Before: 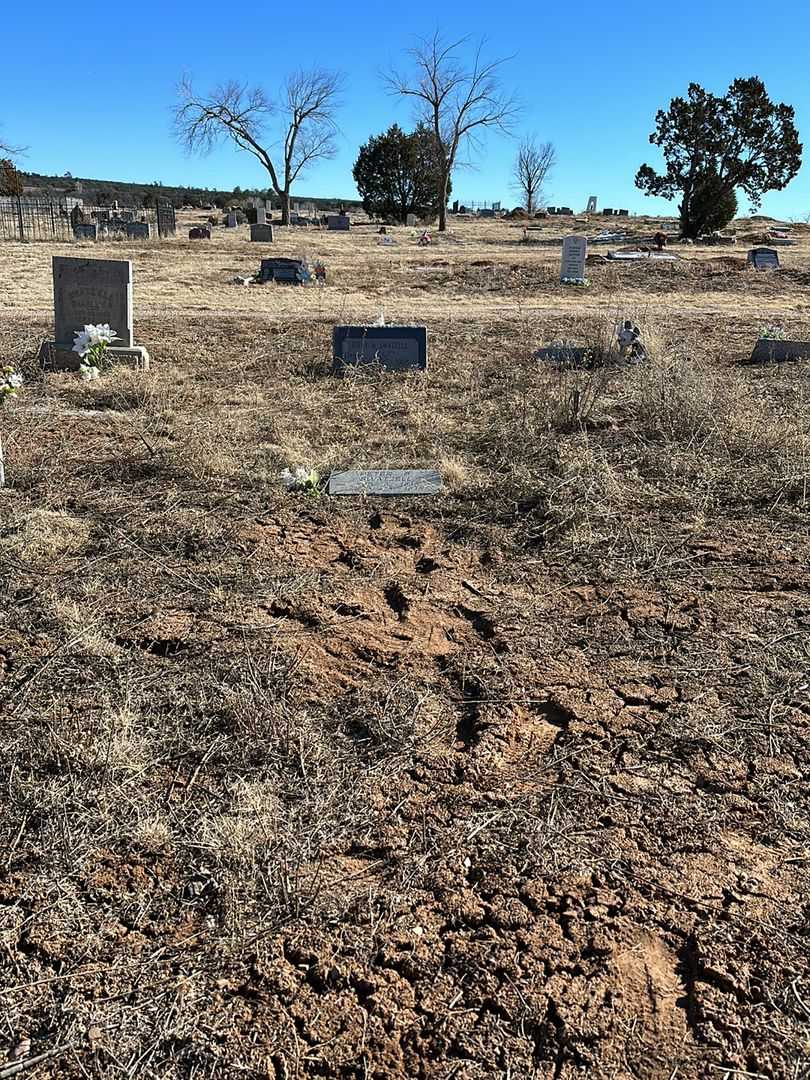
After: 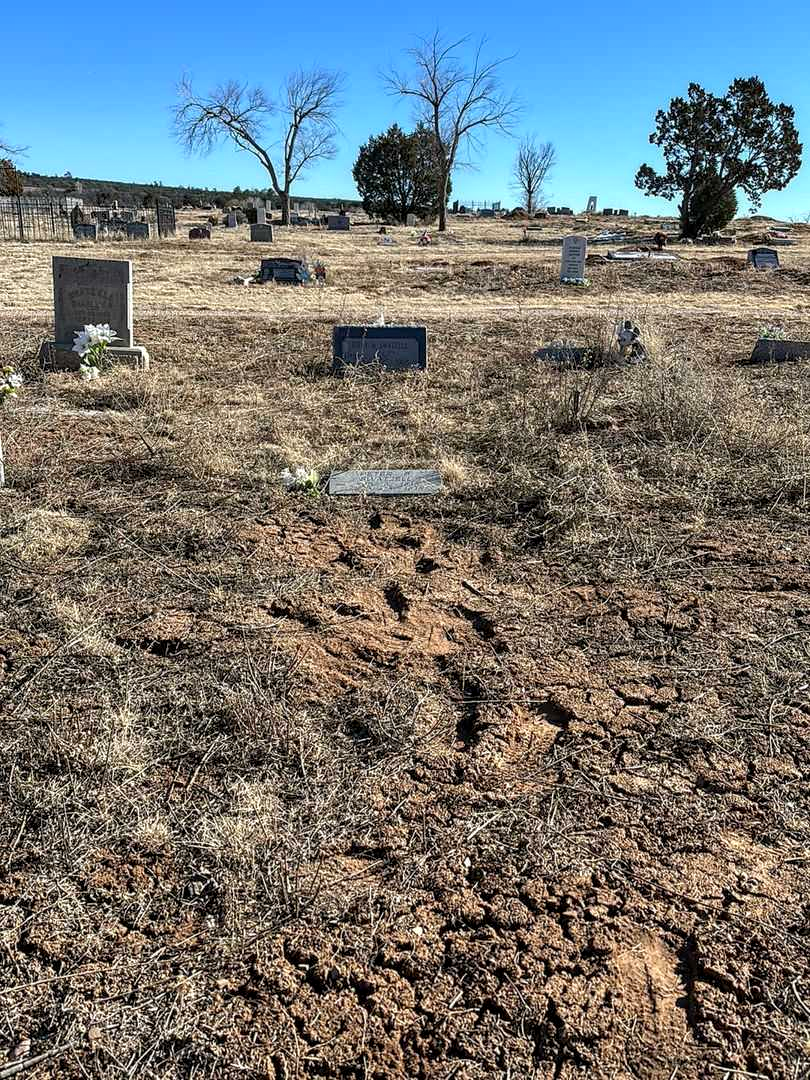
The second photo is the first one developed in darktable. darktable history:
exposure: black level correction 0.002, exposure 0.149 EV, compensate exposure bias true, compensate highlight preservation false
local contrast: on, module defaults
